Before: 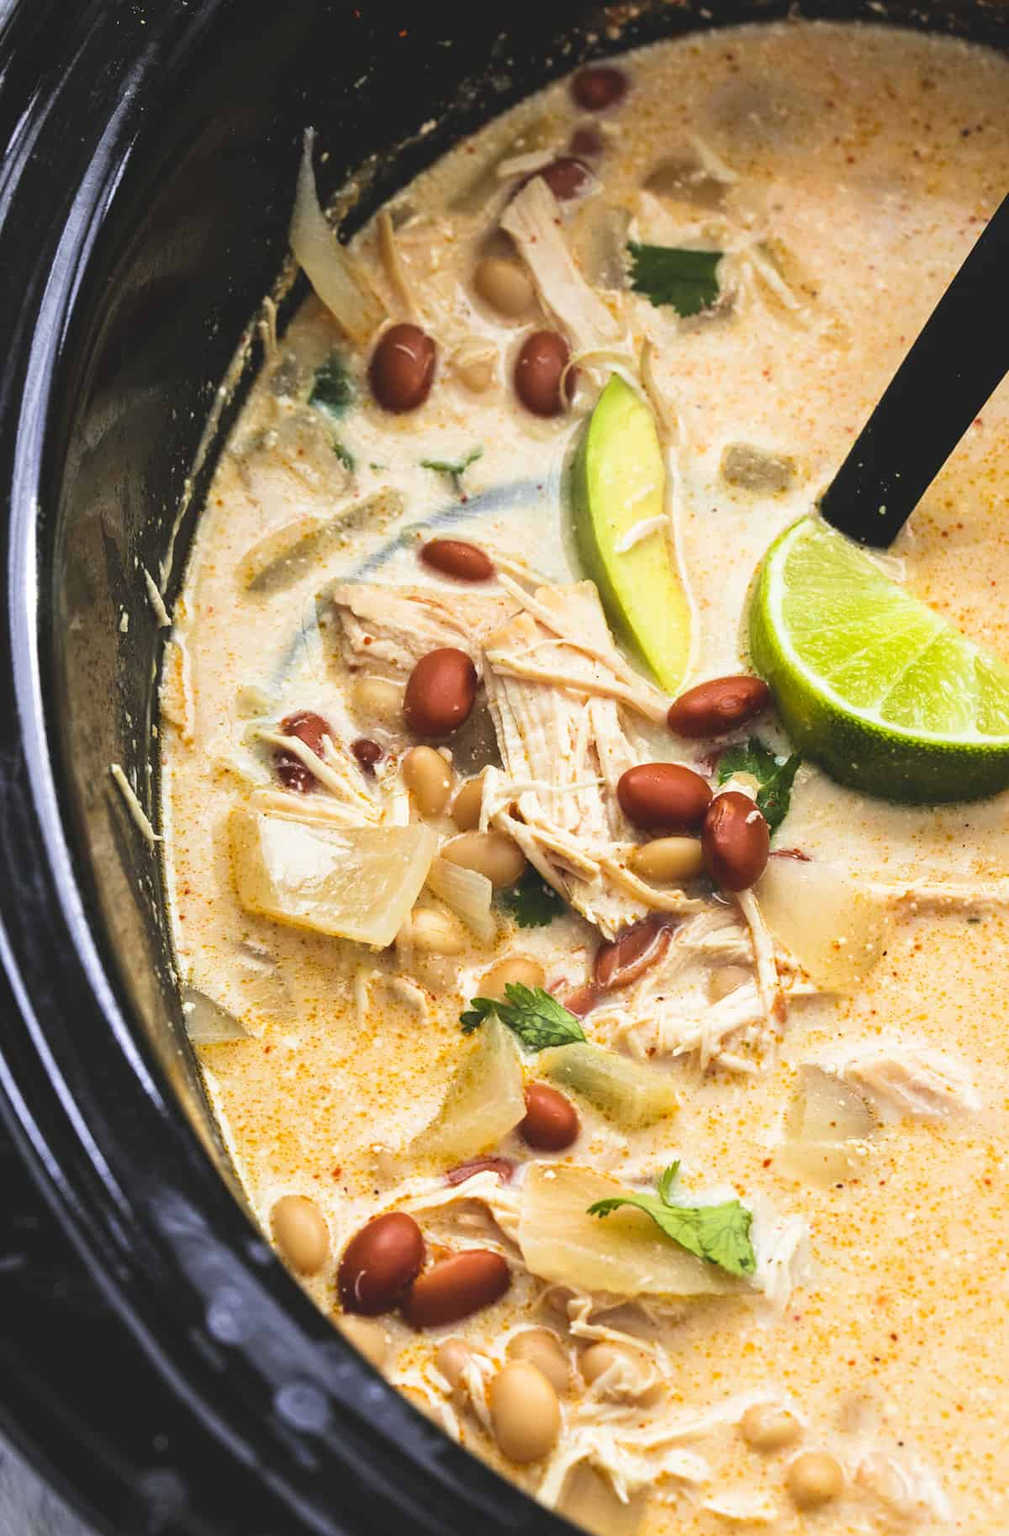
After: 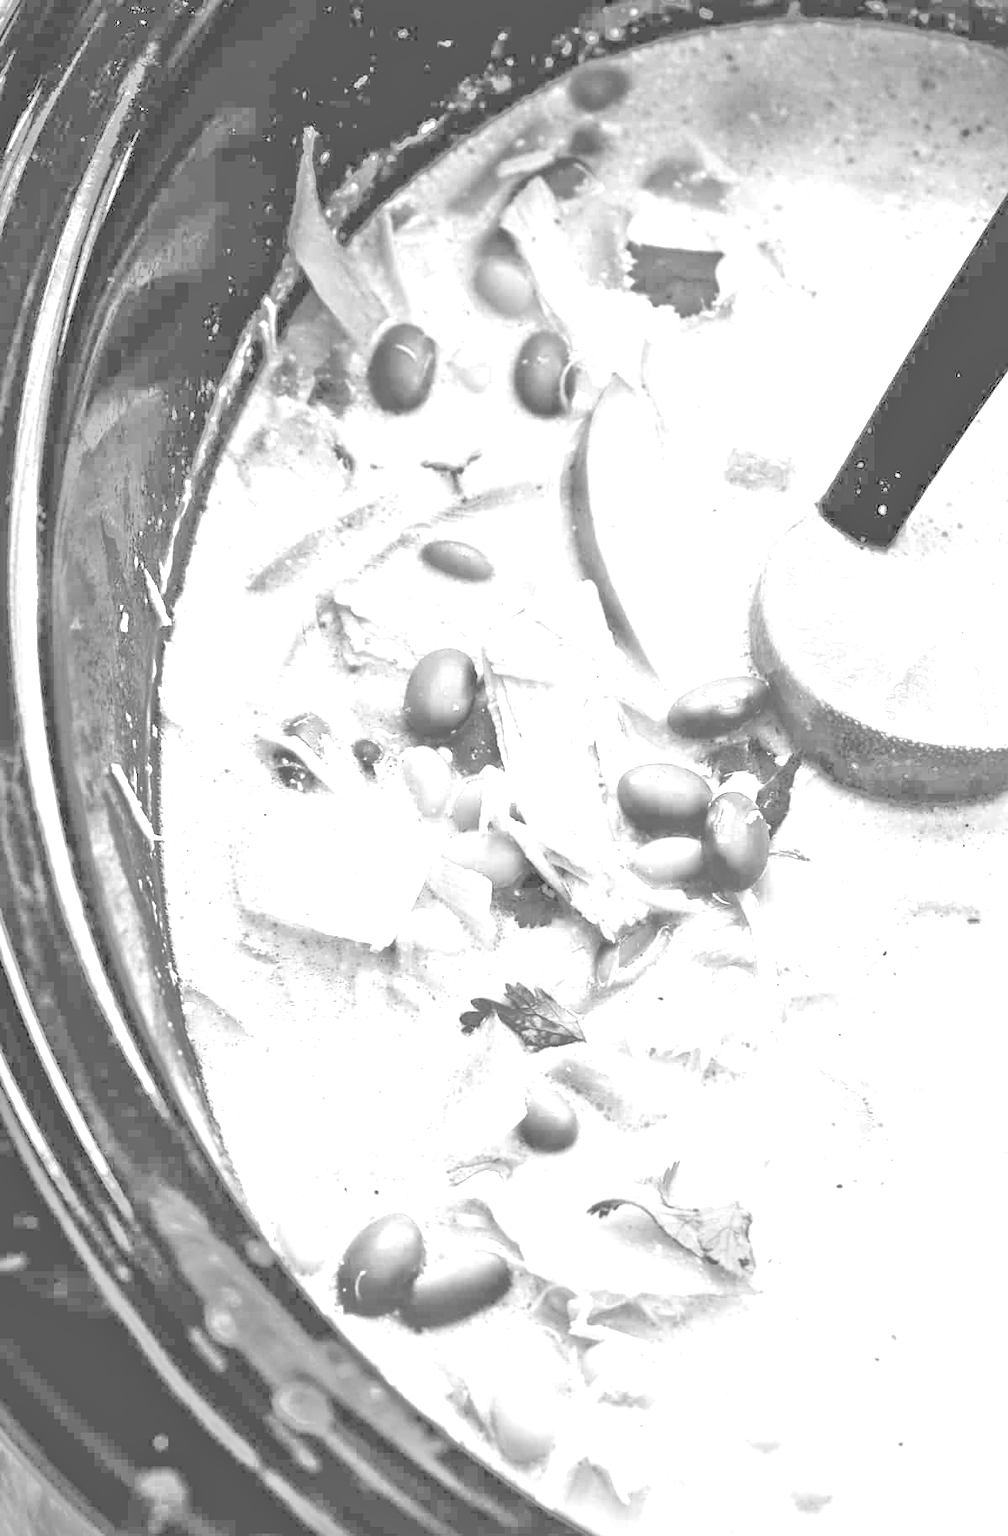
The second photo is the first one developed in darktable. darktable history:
levels: levels [0, 0.498, 0.996]
tone equalizer: -8 EV -1.08 EV, -7 EV -1.01 EV, -6 EV -0.867 EV, -5 EV -0.578 EV, -3 EV 0.578 EV, -2 EV 0.867 EV, -1 EV 1.01 EV, +0 EV 1.08 EV, edges refinement/feathering 500, mask exposure compensation -1.57 EV, preserve details no
white balance: red 4.26, blue 1.802
monochrome: a 26.22, b 42.67, size 0.8
